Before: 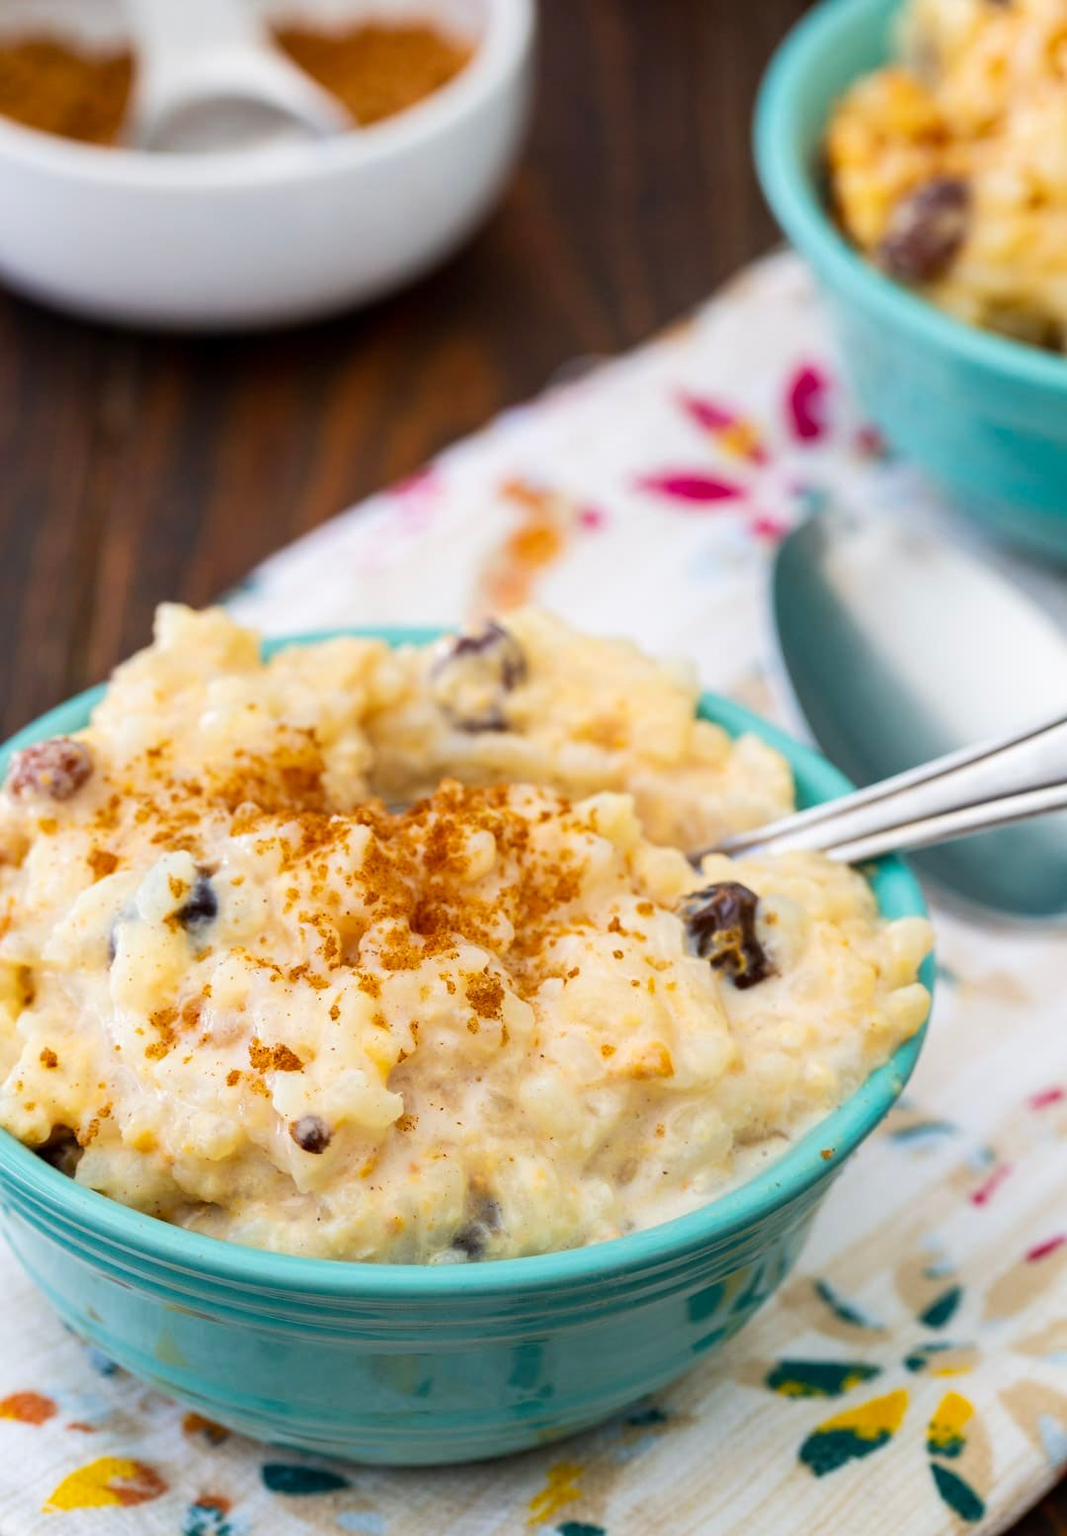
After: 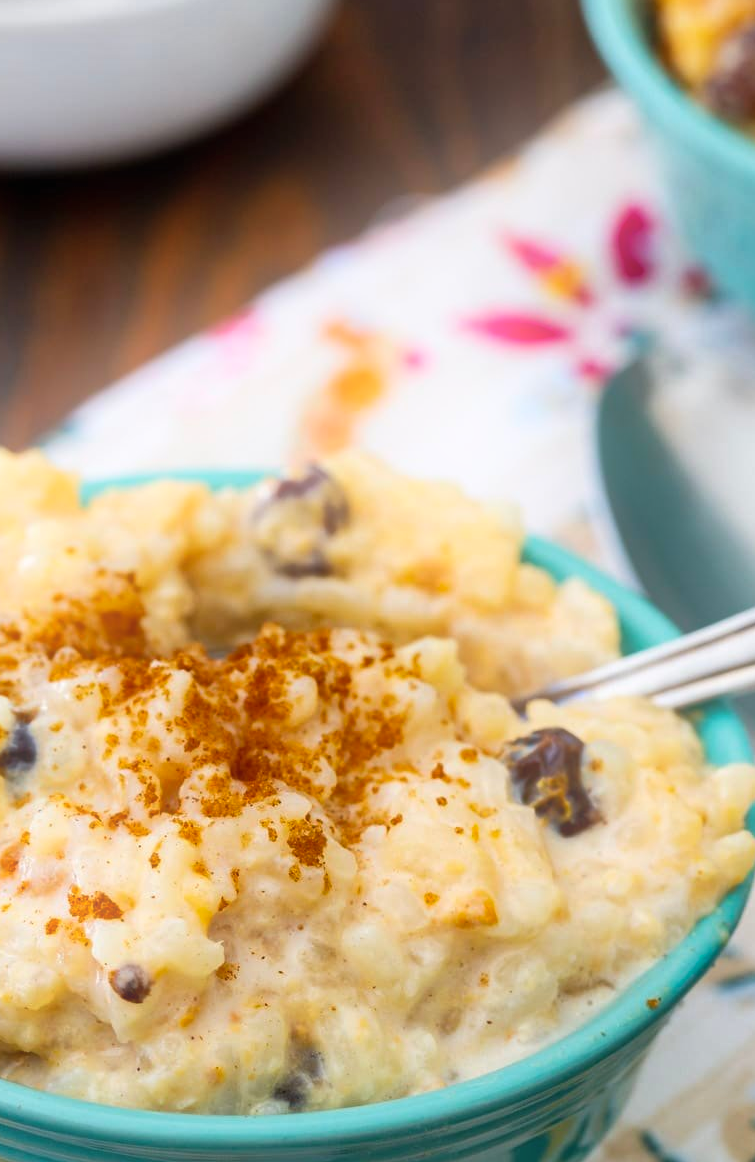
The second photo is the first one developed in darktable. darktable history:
crop and rotate: left 17.046%, top 10.659%, right 12.989%, bottom 14.553%
shadows and highlights: soften with gaussian
bloom: size 16%, threshold 98%, strength 20%
